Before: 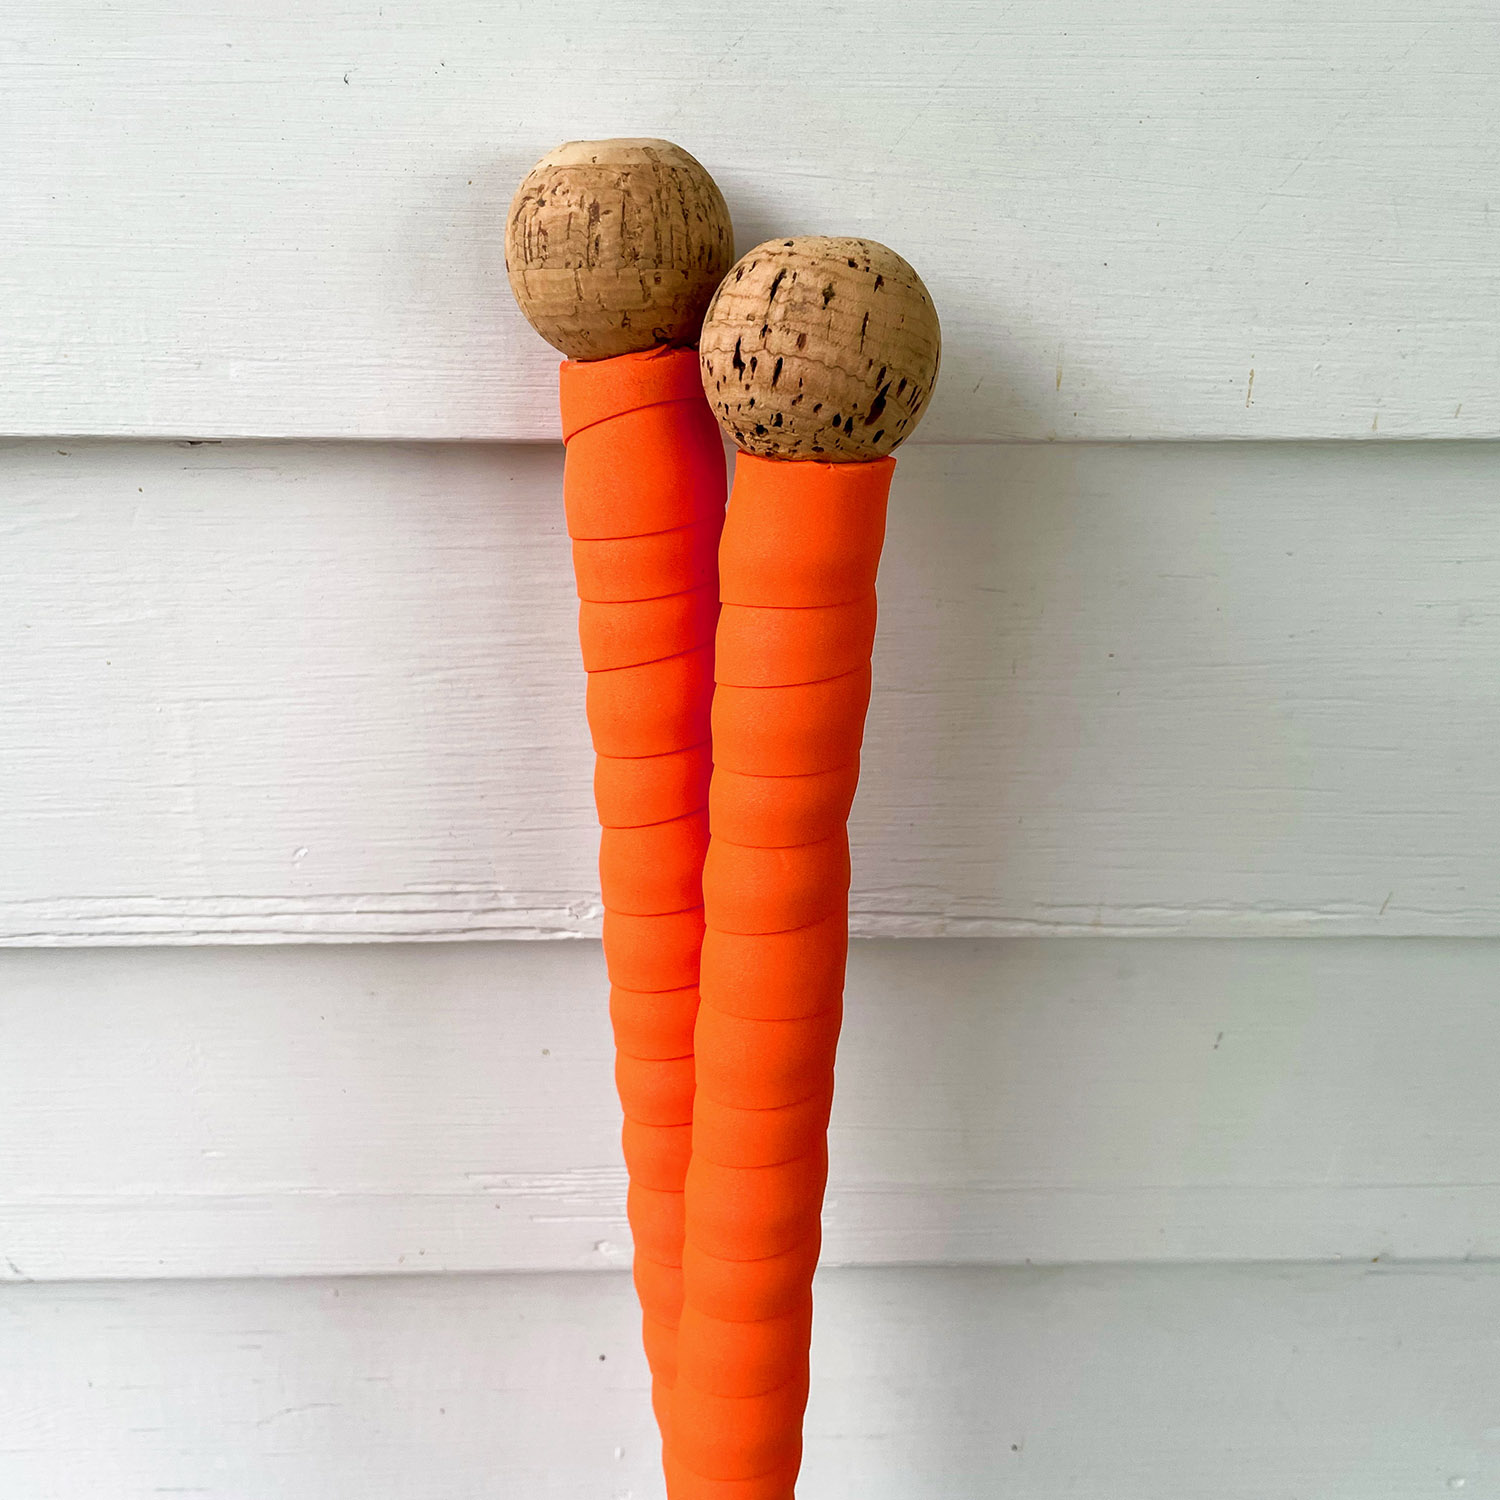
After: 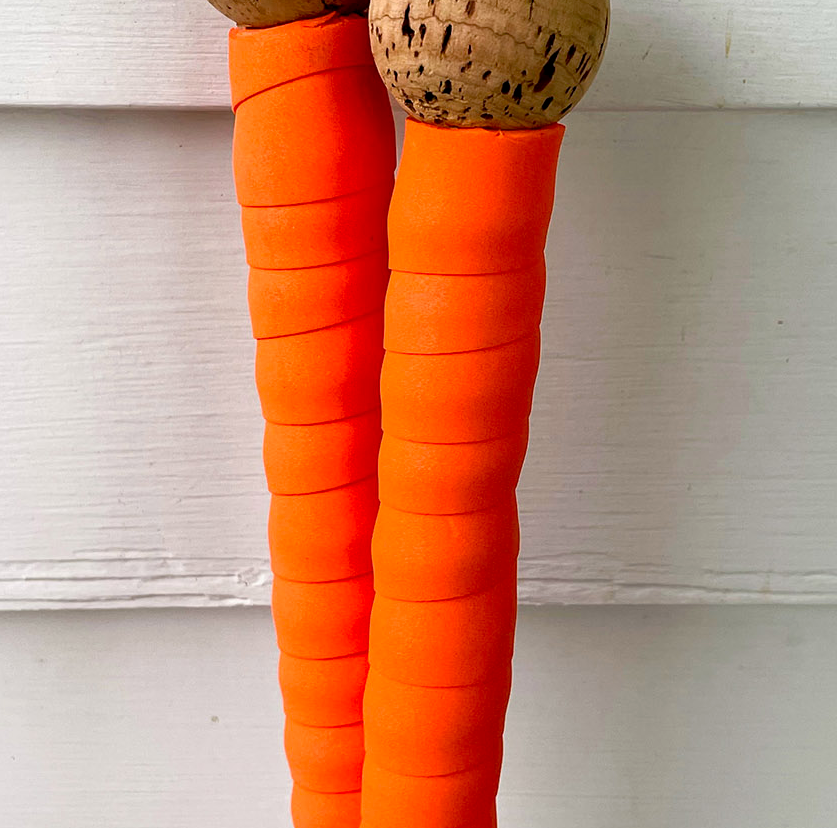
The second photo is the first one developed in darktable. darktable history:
crop and rotate: left 22.12%, top 22.256%, right 22.058%, bottom 22.48%
